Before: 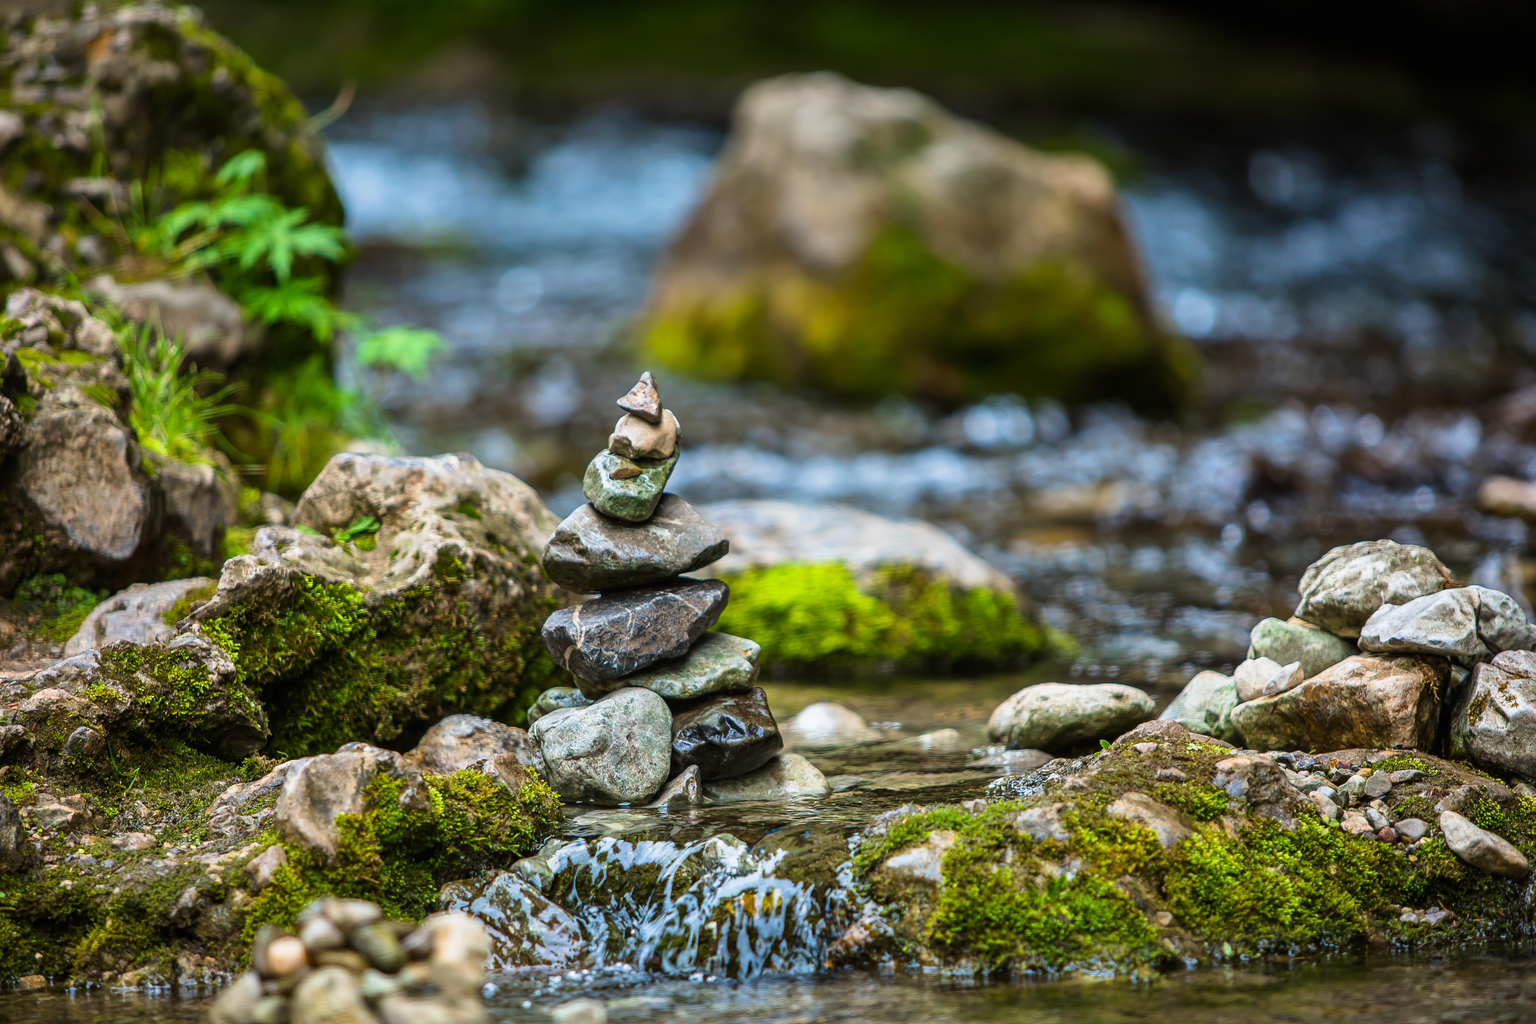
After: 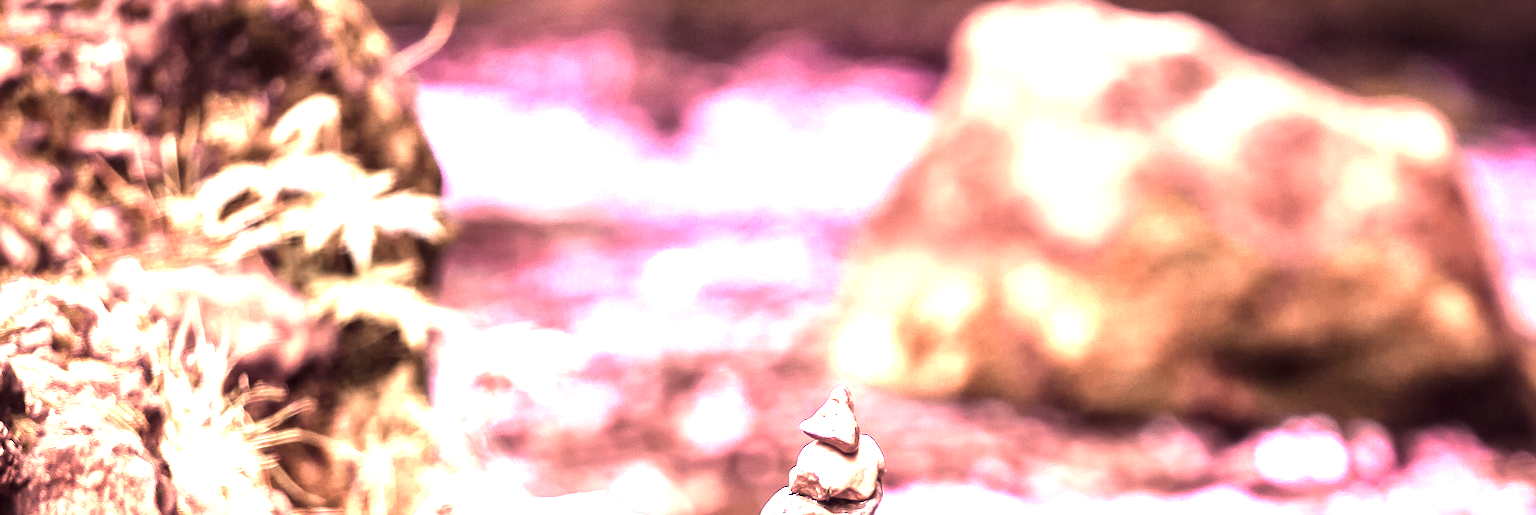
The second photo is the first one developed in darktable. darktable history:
color correction: highlights a* 3.06, highlights b* -1.18, shadows a* -0.113, shadows b* 2.15, saturation 0.982
tone equalizer: -8 EV -0.788 EV, -7 EV -0.698 EV, -6 EV -0.635 EV, -5 EV -0.375 EV, -3 EV 0.382 EV, -2 EV 0.6 EV, -1 EV 0.692 EV, +0 EV 0.751 EV
color calibration: illuminant custom, x 0.262, y 0.521, temperature 7028.14 K
exposure: black level correction -0.002, exposure 1.345 EV, compensate exposure bias true, compensate highlight preservation false
color zones: curves: ch0 [(0.018, 0.548) (0.224, 0.64) (0.425, 0.447) (0.675, 0.575) (0.732, 0.579)]; ch1 [(0.066, 0.487) (0.25, 0.5) (0.404, 0.43) (0.75, 0.421) (0.956, 0.421)]; ch2 [(0.044, 0.561) (0.215, 0.465) (0.399, 0.544) (0.465, 0.548) (0.614, 0.447) (0.724, 0.43) (0.882, 0.623) (0.956, 0.632)], mix 30.91%
sharpen: amount 0.495
crop: left 0.52%, top 7.634%, right 23.342%, bottom 54.034%
local contrast: mode bilateral grid, contrast 21, coarseness 50, detail 143%, midtone range 0.2
